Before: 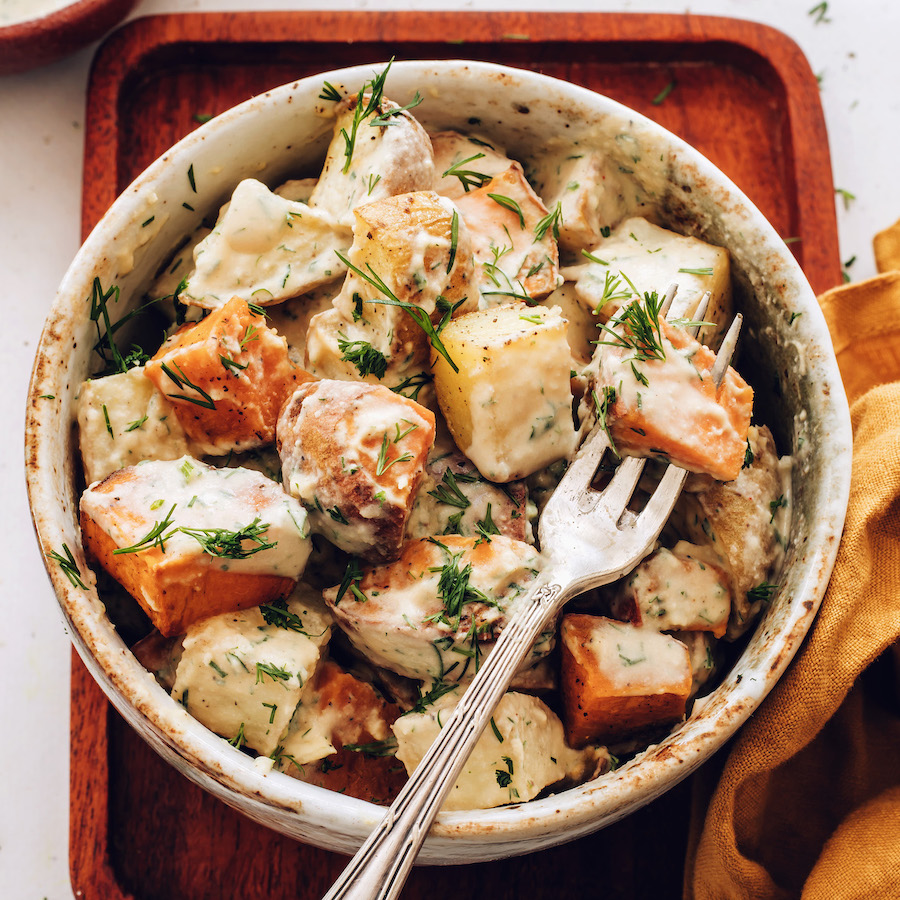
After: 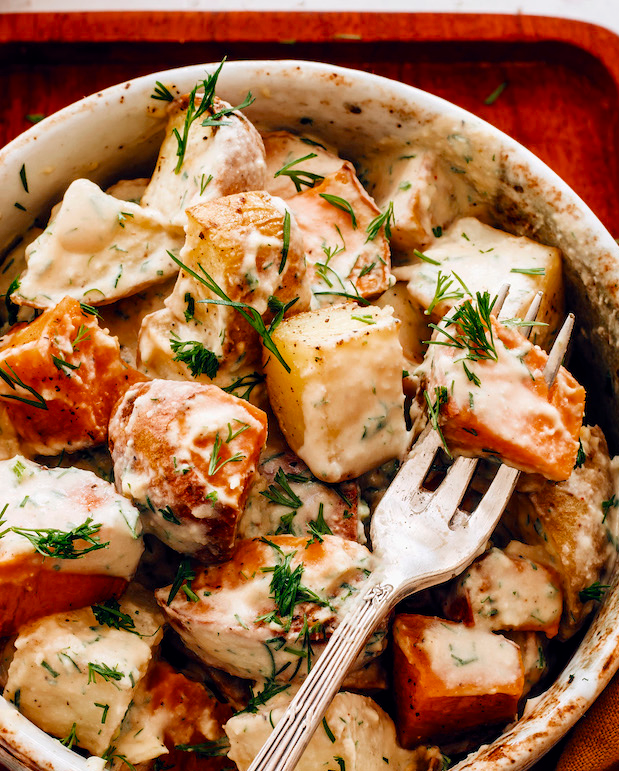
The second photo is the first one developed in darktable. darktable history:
crop: left 18.72%, right 12.429%, bottom 14.279%
color balance rgb: shadows lift › chroma 1.026%, shadows lift › hue 216.31°, linear chroma grading › shadows -2.527%, linear chroma grading › highlights -14.662%, linear chroma grading › global chroma -9.349%, linear chroma grading › mid-tones -10.058%, perceptual saturation grading › global saturation 25.41%, global vibrance 0.851%, saturation formula JzAzBz (2021)
